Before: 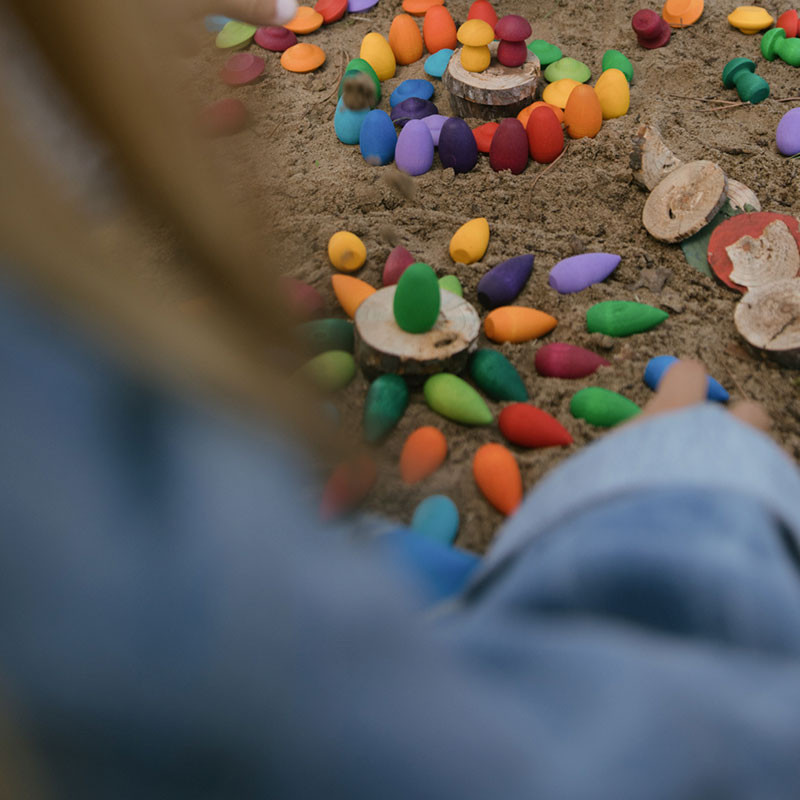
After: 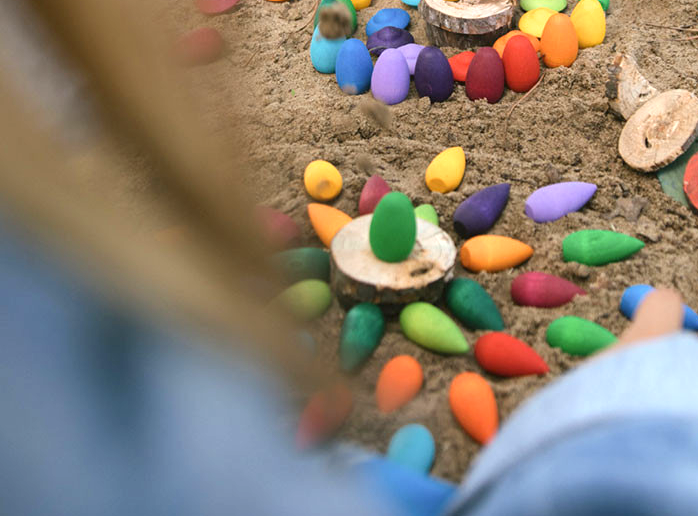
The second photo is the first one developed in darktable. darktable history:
color correction: saturation 0.98
shadows and highlights: shadows 62.66, white point adjustment 0.37, highlights -34.44, compress 83.82%
exposure: exposure 1.061 EV, compensate highlight preservation false
crop: left 3.015%, top 8.969%, right 9.647%, bottom 26.457%
